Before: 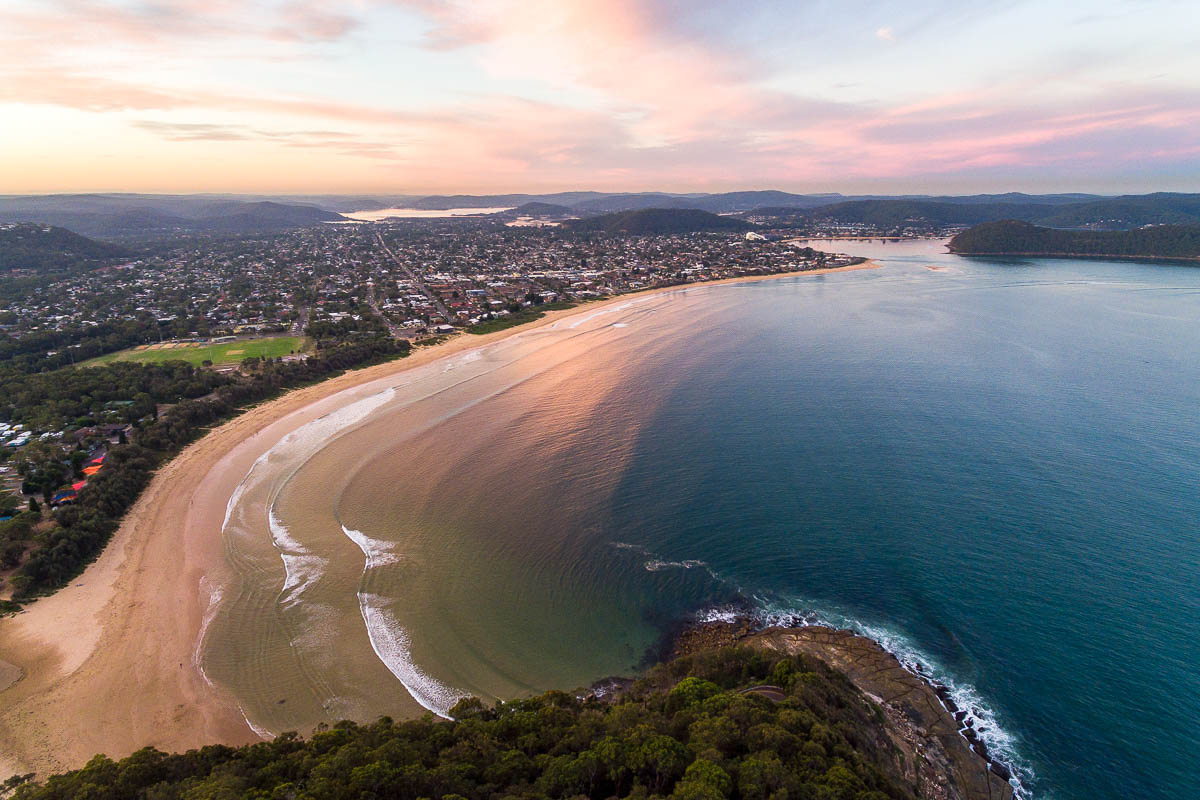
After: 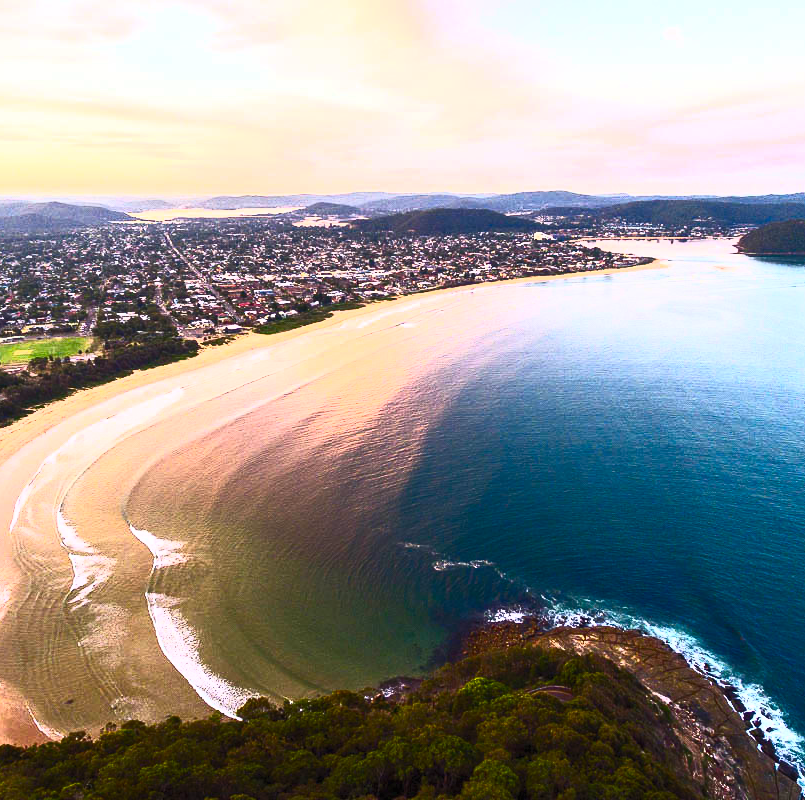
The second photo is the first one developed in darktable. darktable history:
crop and rotate: left 17.685%, right 15.151%
contrast brightness saturation: contrast 0.839, brightness 0.588, saturation 0.61
